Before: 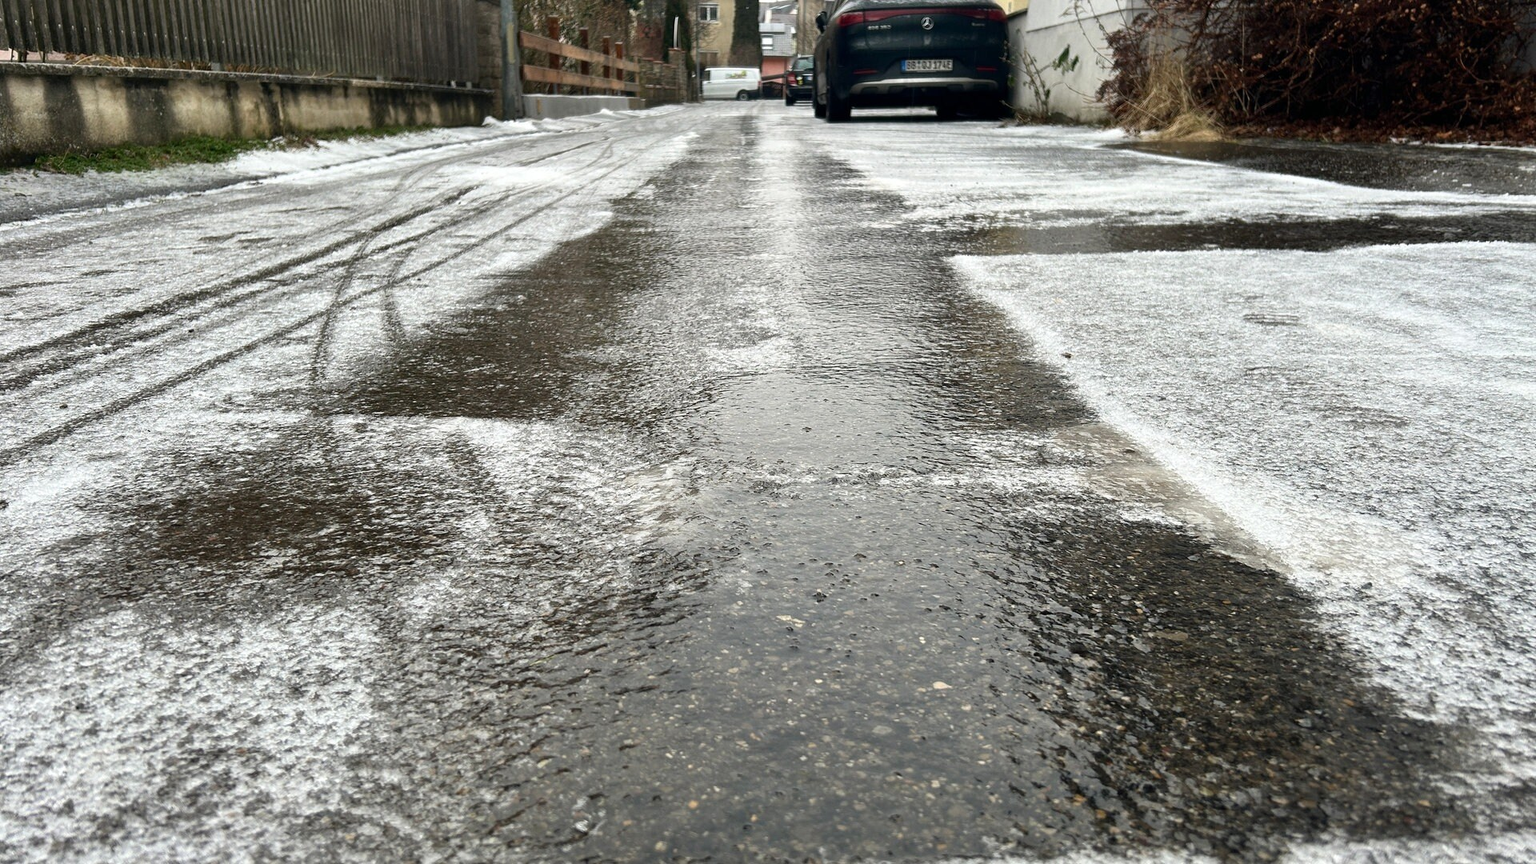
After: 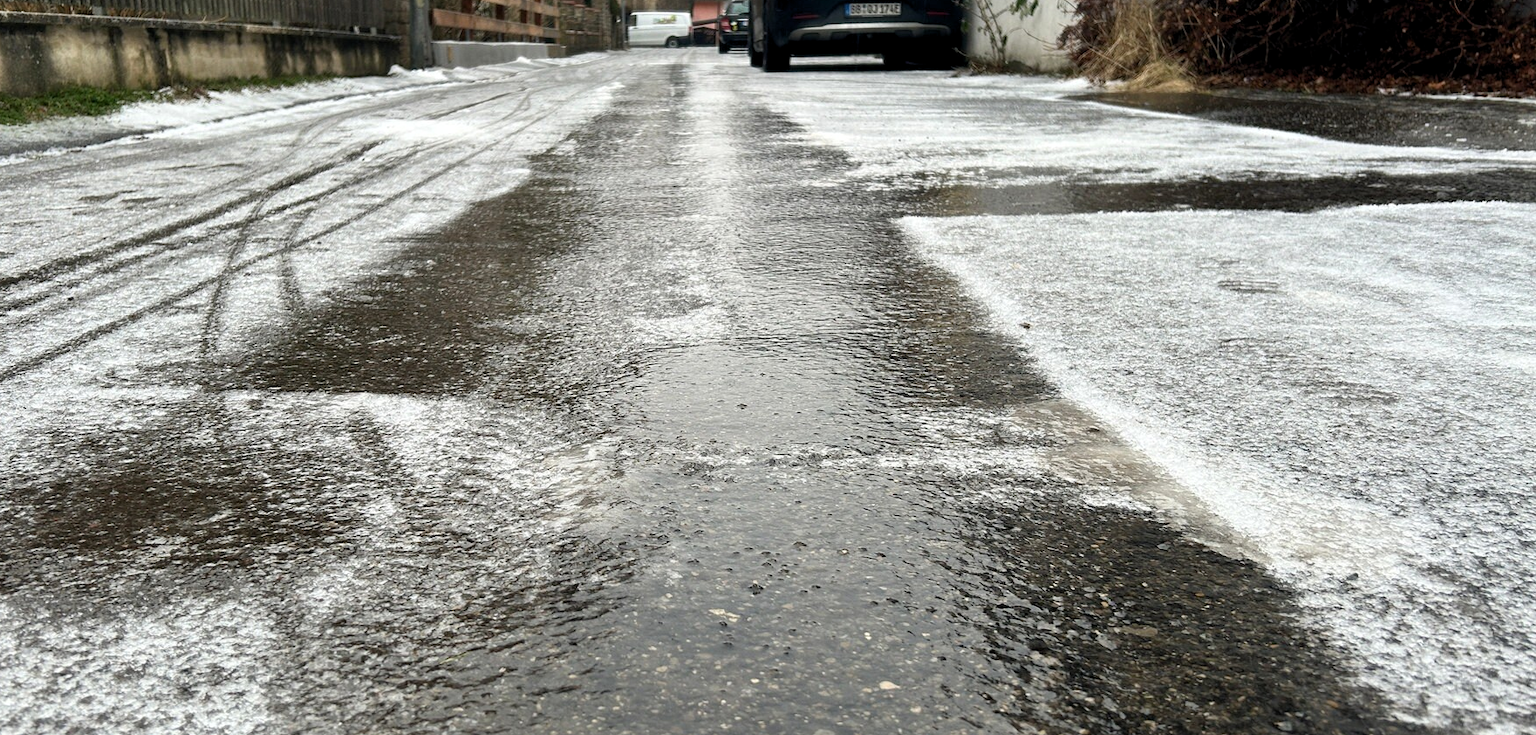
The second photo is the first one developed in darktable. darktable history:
crop: left 8.231%, top 6.616%, bottom 15.295%
levels: levels [0.016, 0.5, 0.996]
